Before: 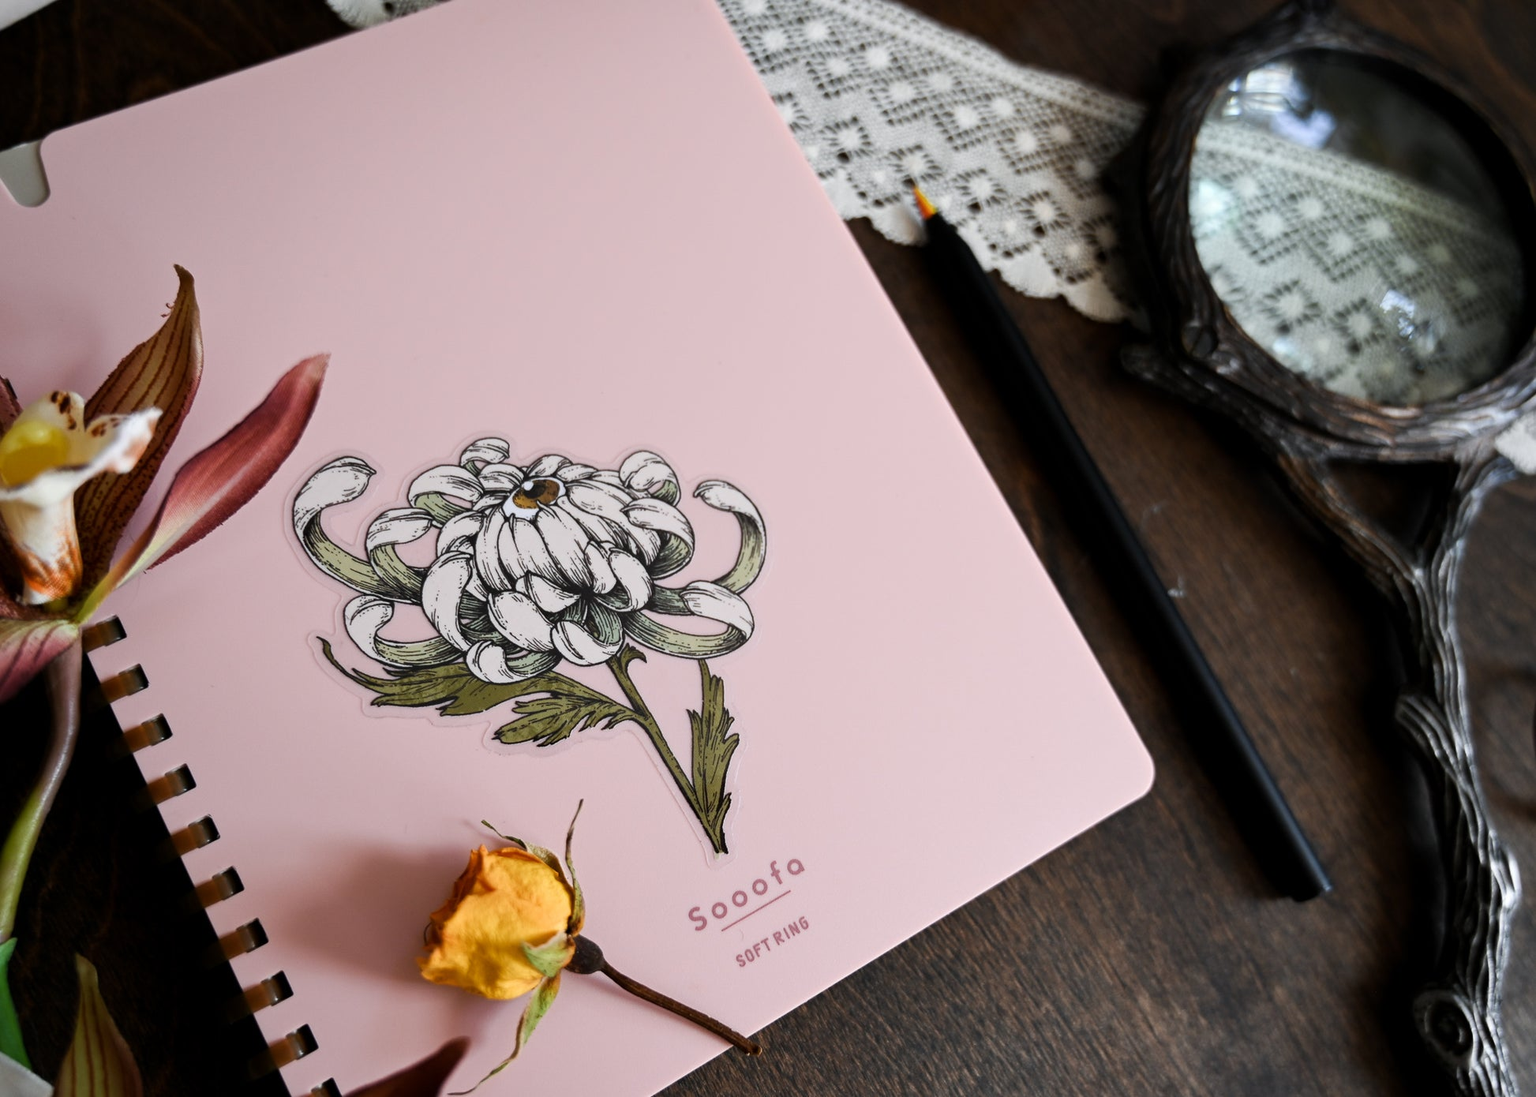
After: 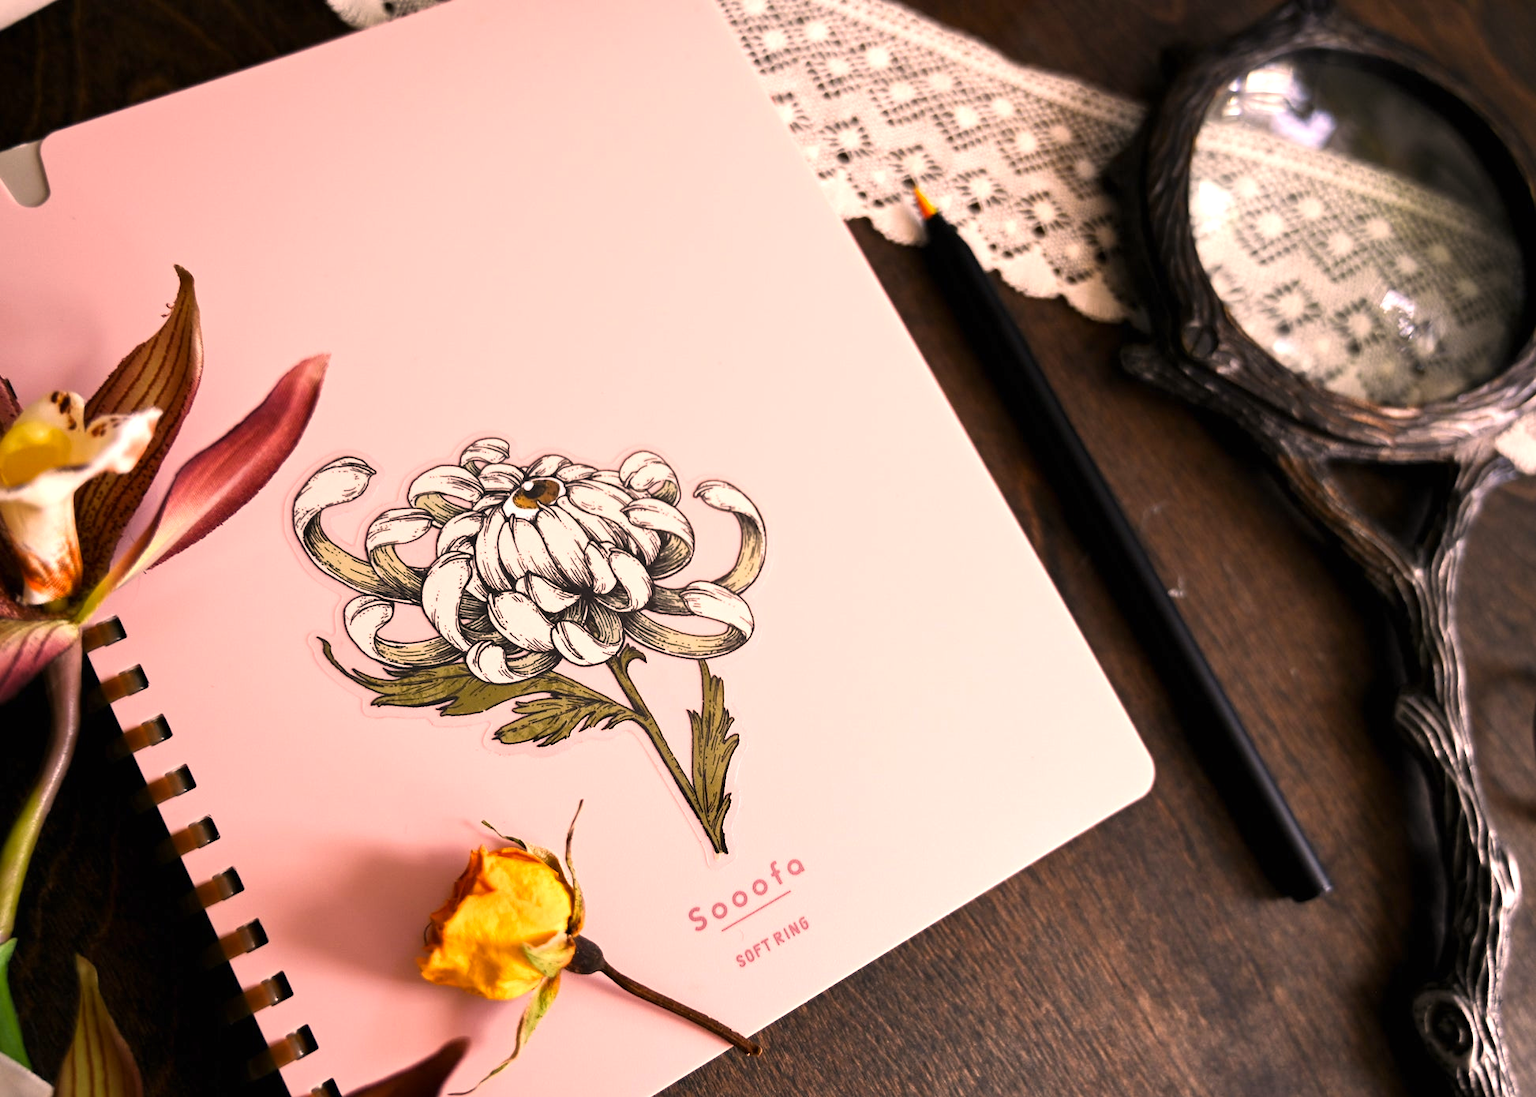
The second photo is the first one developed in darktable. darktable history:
exposure: black level correction 0, exposure 0.697 EV, compensate exposure bias true, compensate highlight preservation false
color correction: highlights a* 21.21, highlights b* 19.62
